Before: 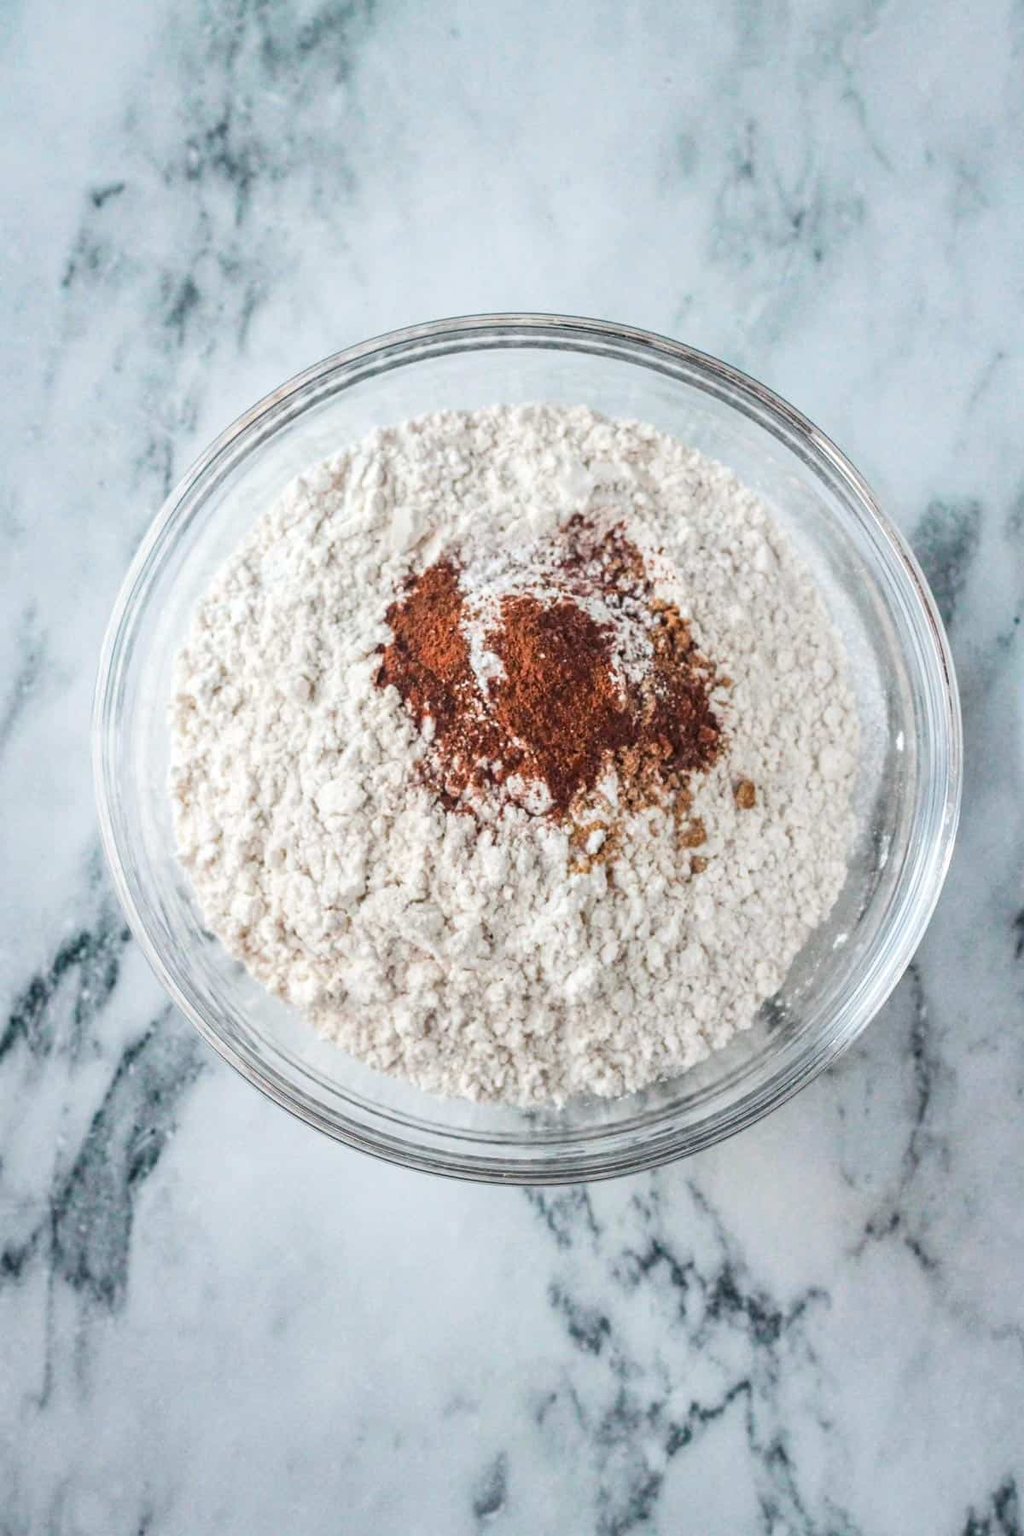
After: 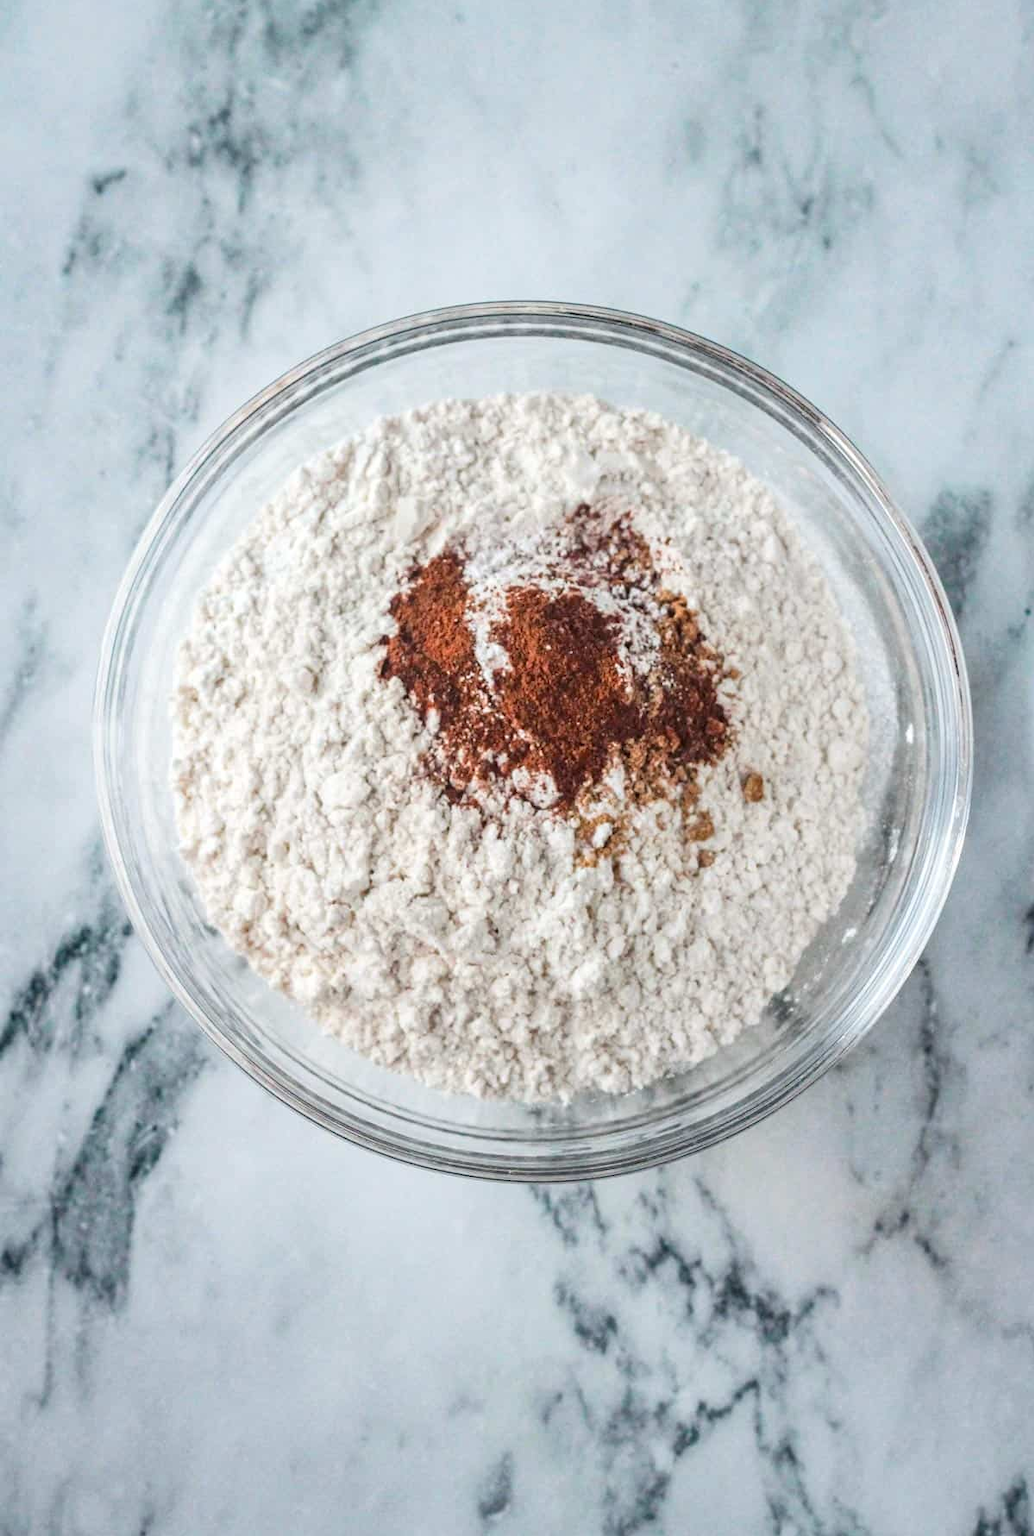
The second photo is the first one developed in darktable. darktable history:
crop: top 1.049%, right 0.001%
exposure: compensate highlight preservation false
